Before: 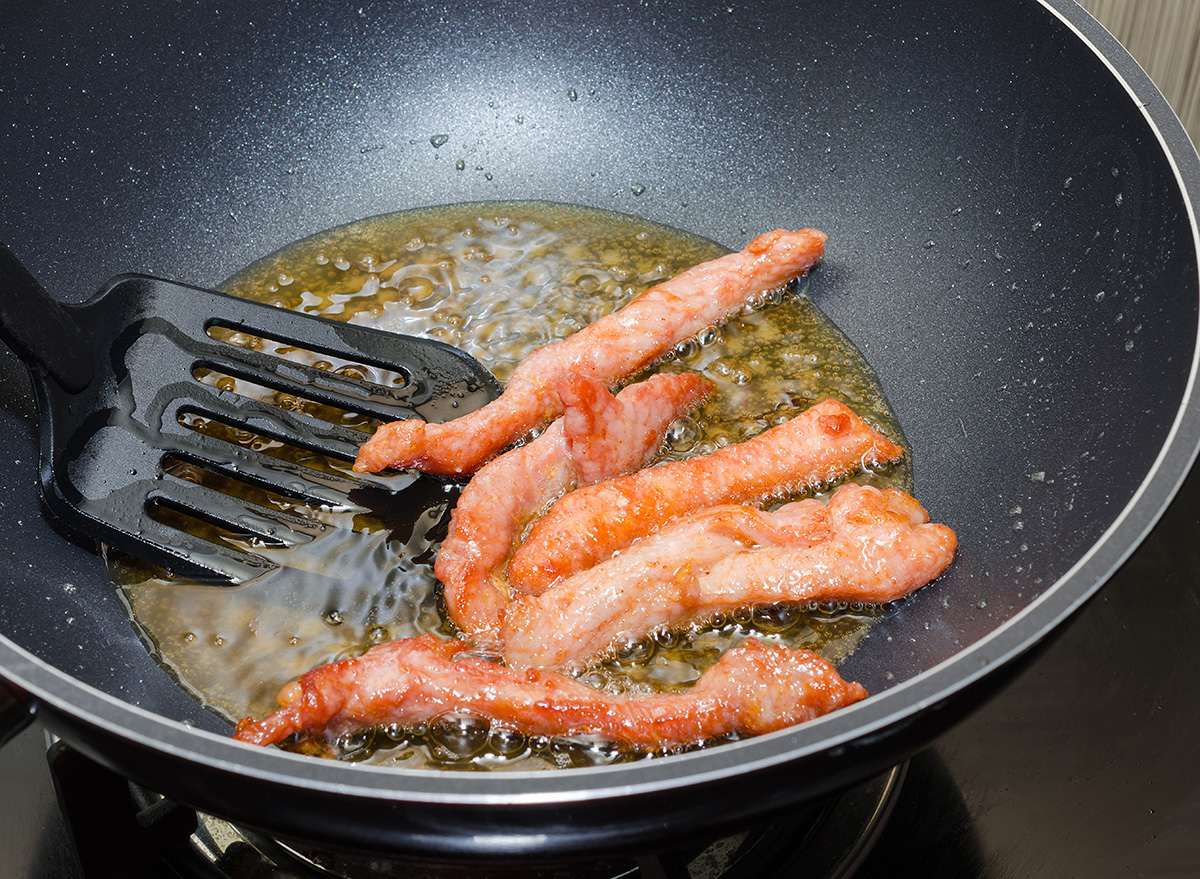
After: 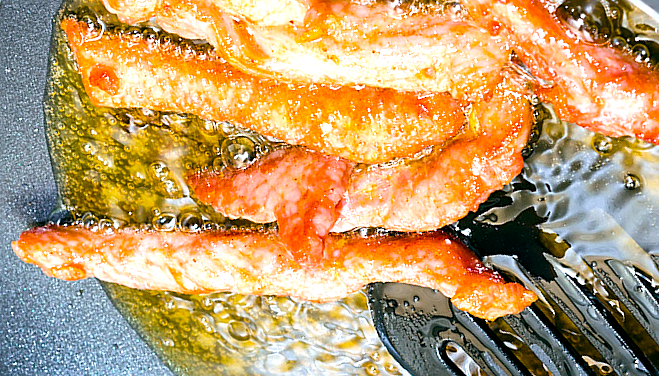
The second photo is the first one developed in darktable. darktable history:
exposure: black level correction 0, exposure 0.499 EV, compensate exposure bias true, compensate highlight preservation false
sharpen: on, module defaults
crop and rotate: angle 147.93°, left 9.208%, top 15.675%, right 4.372%, bottom 16.951%
color balance rgb: highlights gain › luminance 17.156%, highlights gain › chroma 2.892%, highlights gain › hue 263.08°, global offset › luminance -0.337%, global offset › chroma 0.117%, global offset › hue 167.92°, linear chroma grading › global chroma 15.315%, perceptual saturation grading › global saturation 30.566%, contrast 5.489%
